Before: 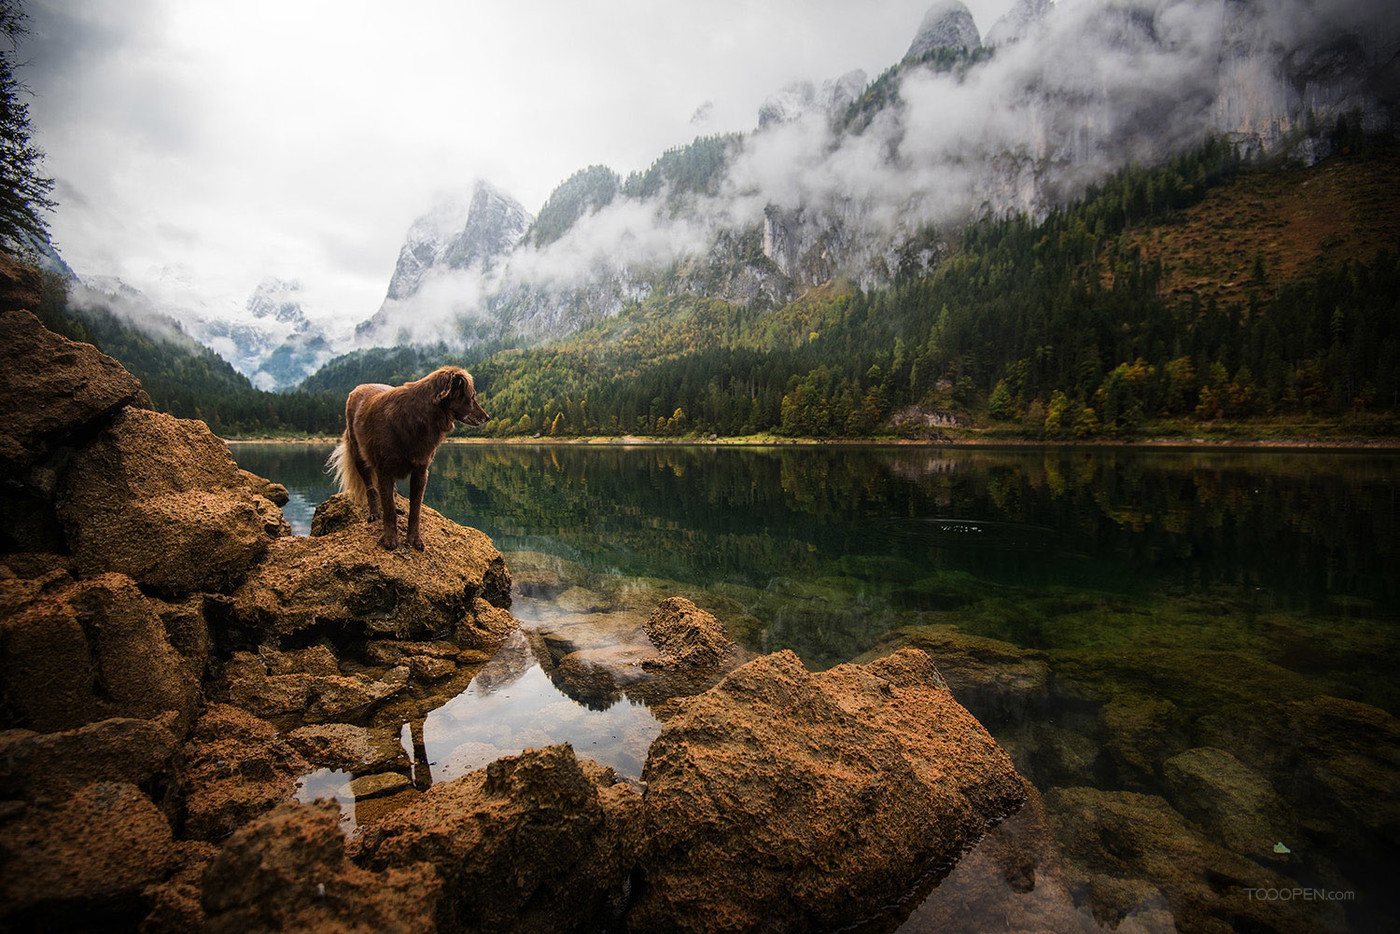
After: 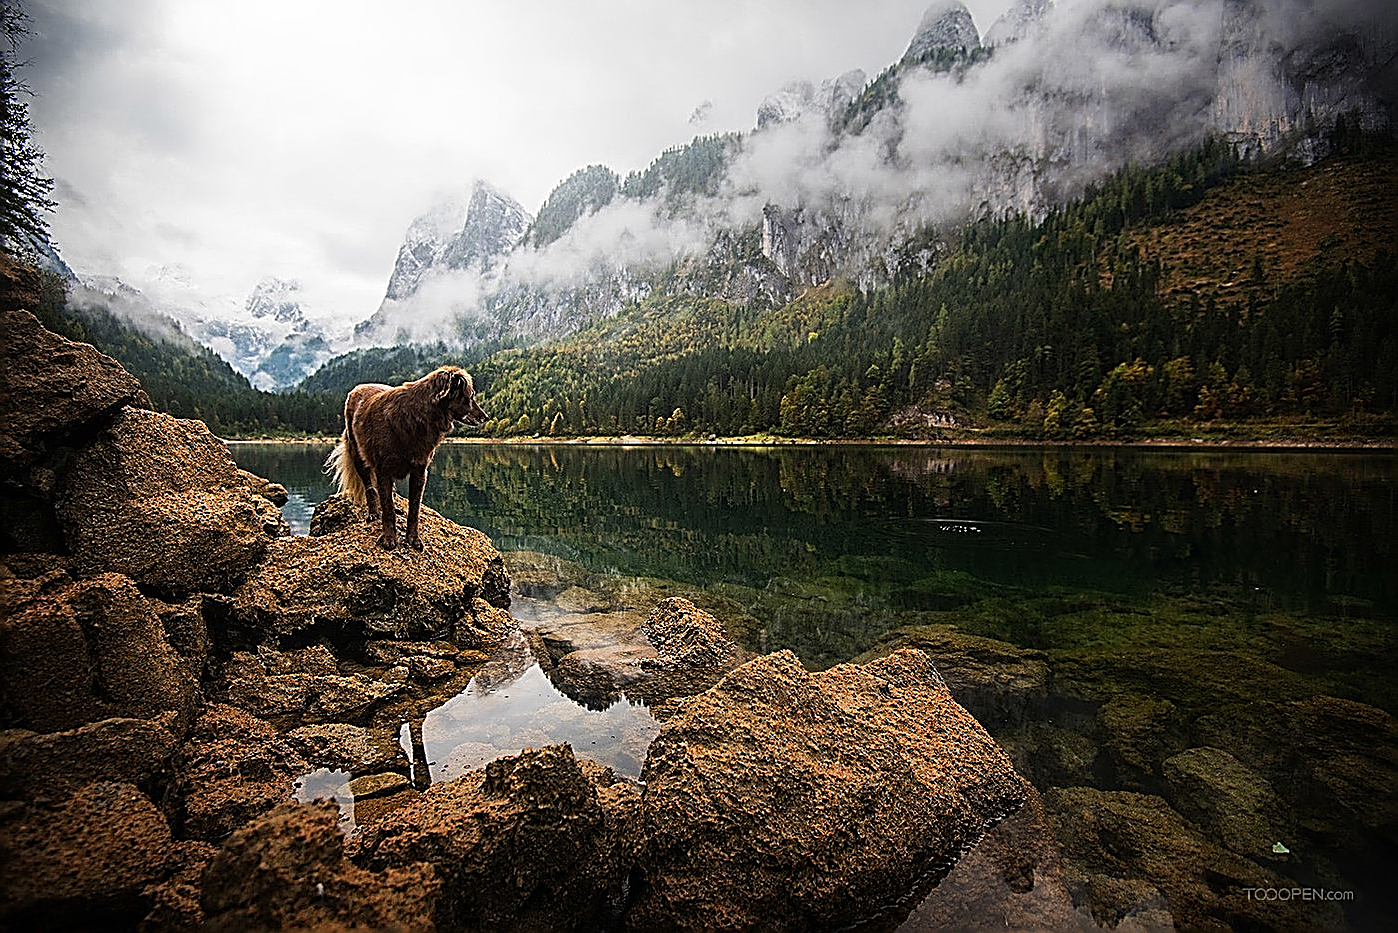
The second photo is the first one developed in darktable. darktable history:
sharpen: amount 2
crop and rotate: left 0.126%
levels: mode automatic, black 0.023%, white 99.97%, levels [0.062, 0.494, 0.925]
